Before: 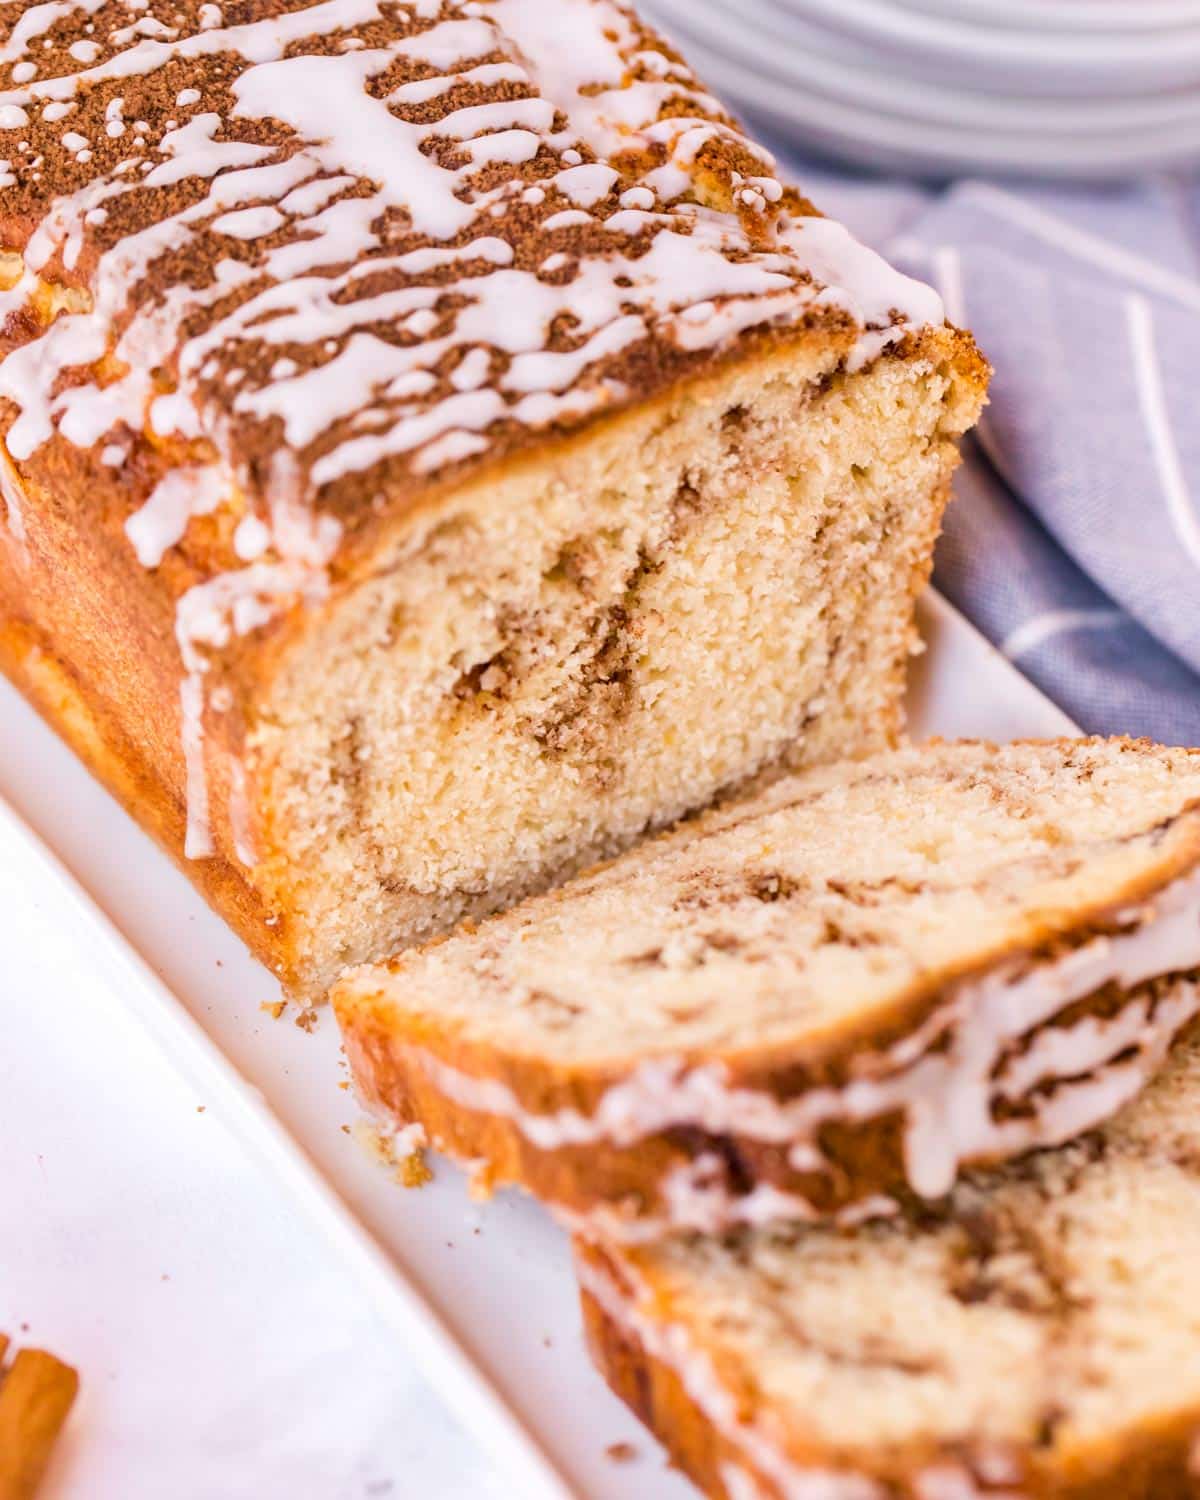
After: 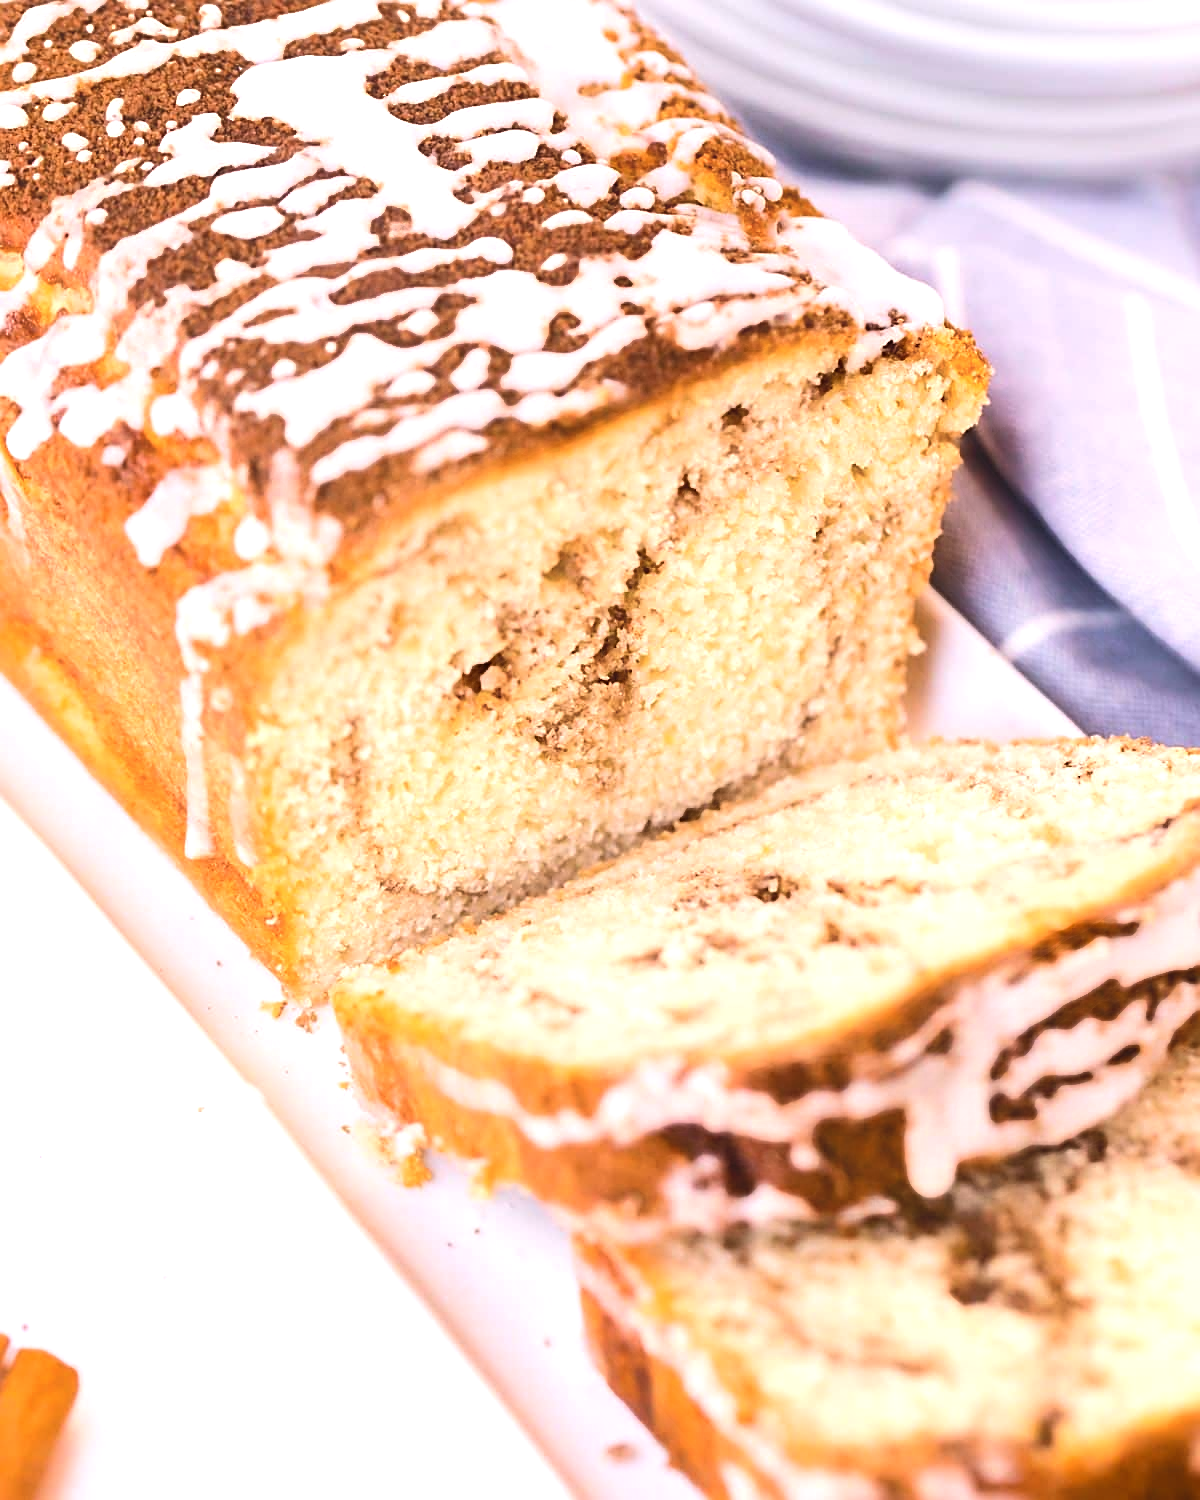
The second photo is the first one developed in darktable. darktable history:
contrast equalizer: y [[0.6 ×6], [0.55 ×6], [0 ×6], [0 ×6], [0 ×6]], mix -0.994
sharpen: on, module defaults
tone equalizer: -8 EV -0.783 EV, -7 EV -0.686 EV, -6 EV -0.627 EV, -5 EV -0.379 EV, -3 EV 0.389 EV, -2 EV 0.6 EV, -1 EV 0.699 EV, +0 EV 0.774 EV, edges refinement/feathering 500, mask exposure compensation -1.57 EV, preserve details no
